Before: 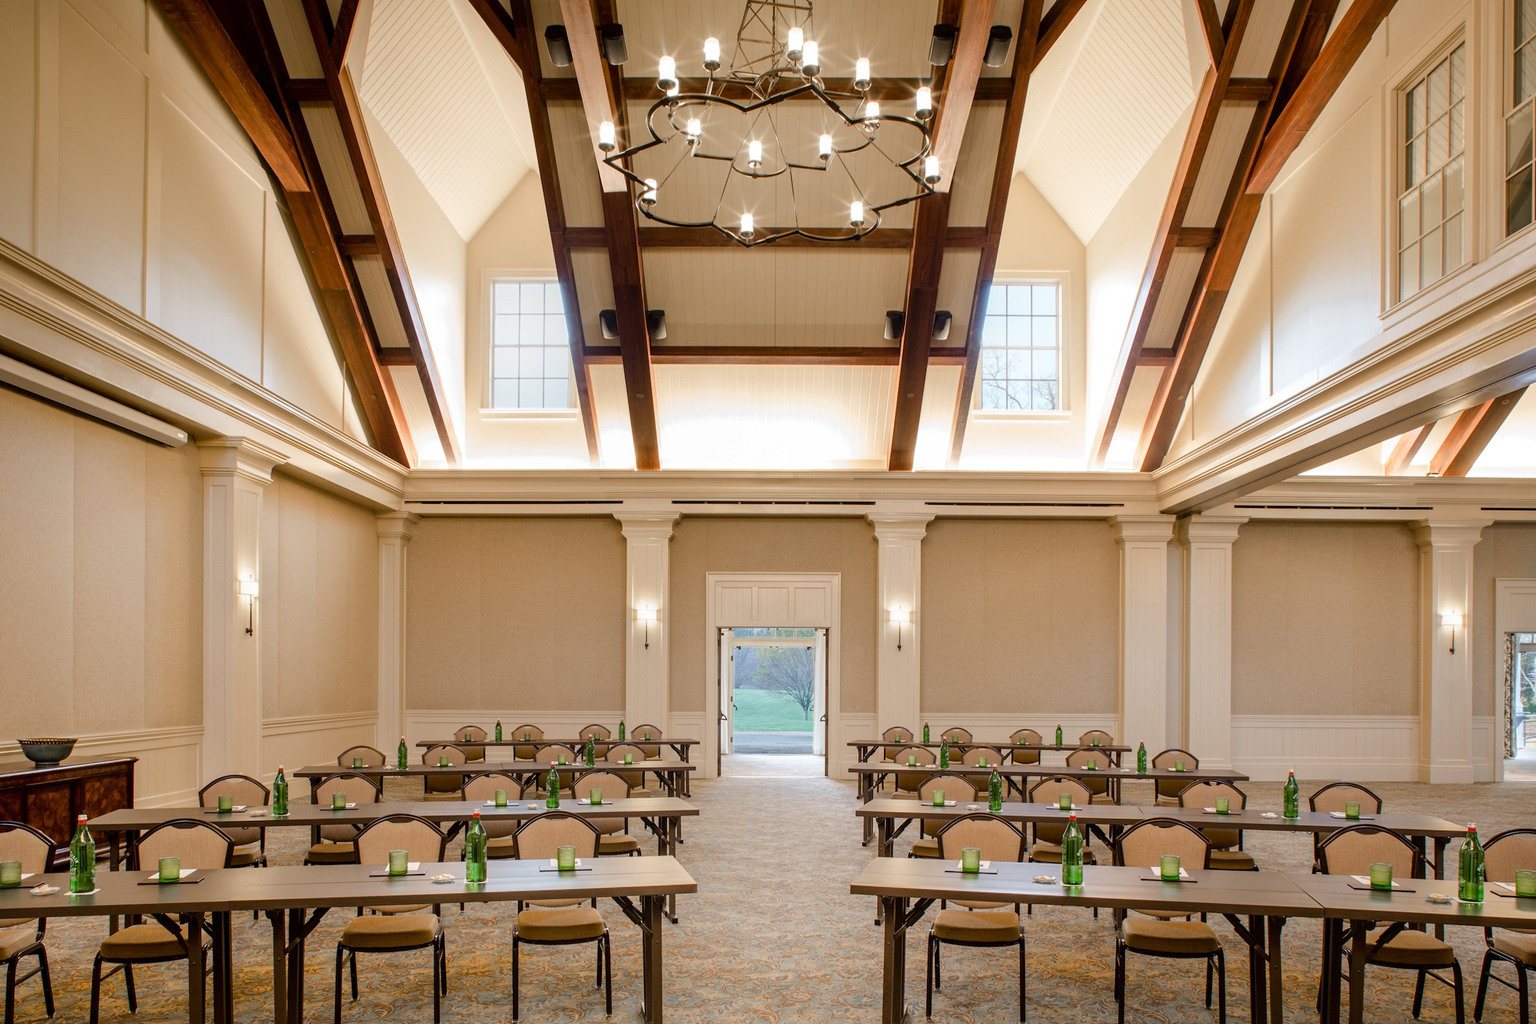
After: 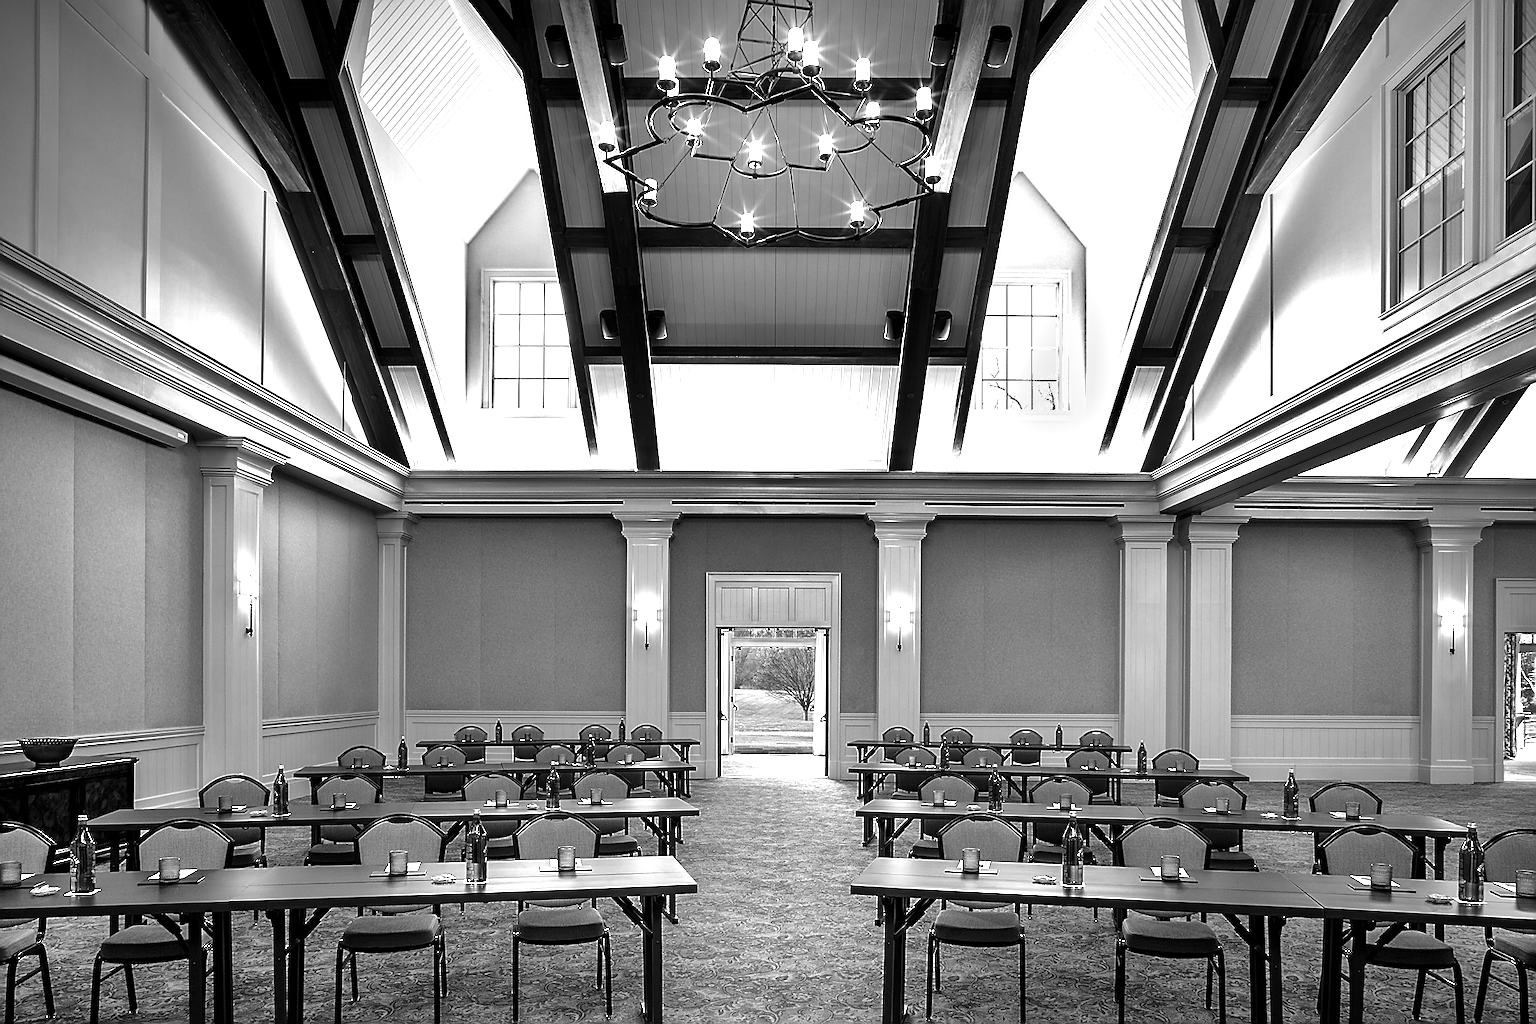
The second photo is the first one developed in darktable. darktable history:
sharpen: radius 1.4, amount 1.25, threshold 0.7
shadows and highlights: radius 100.41, shadows 50.55, highlights -64.36, highlights color adjustment 49.82%, soften with gaussian
color balance rgb: perceptual saturation grading › global saturation 20%, perceptual saturation grading › highlights -50%, perceptual saturation grading › shadows 30%, perceptual brilliance grading › global brilliance 10%, perceptual brilliance grading › shadows 15%
exposure: exposure 0.375 EV, compensate highlight preservation false
contrast brightness saturation: contrast -0.03, brightness -0.59, saturation -1
